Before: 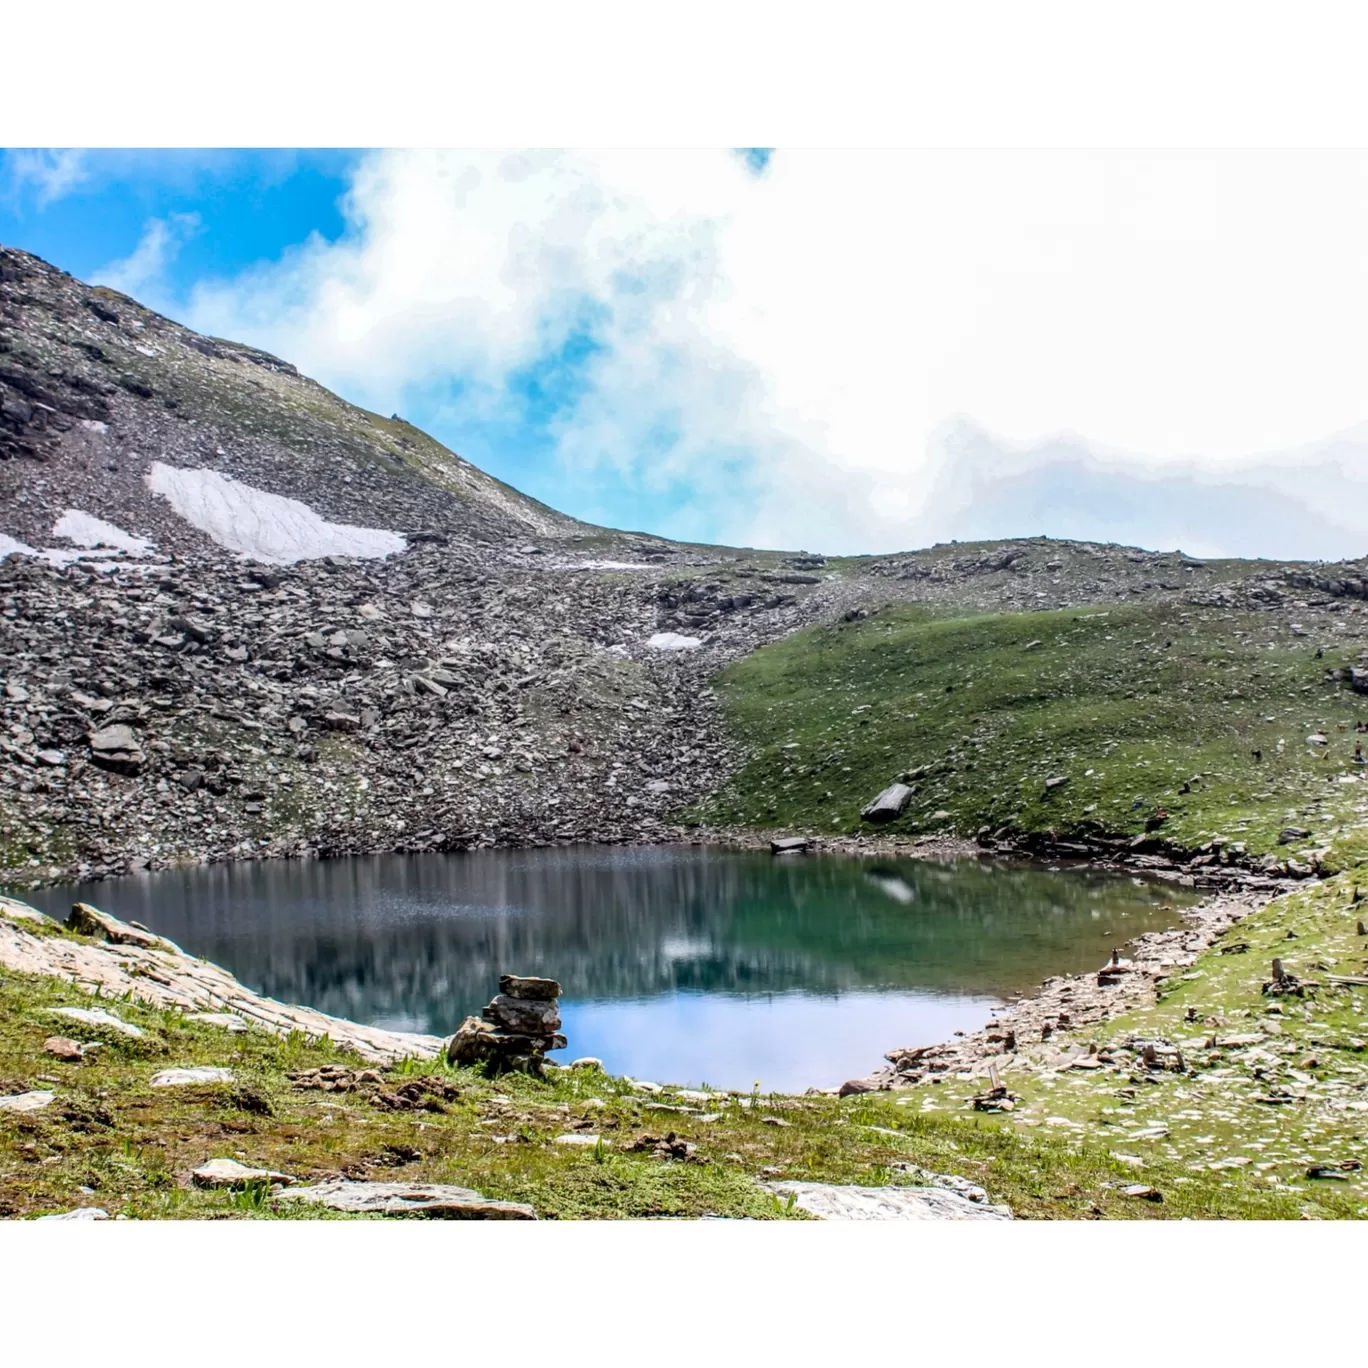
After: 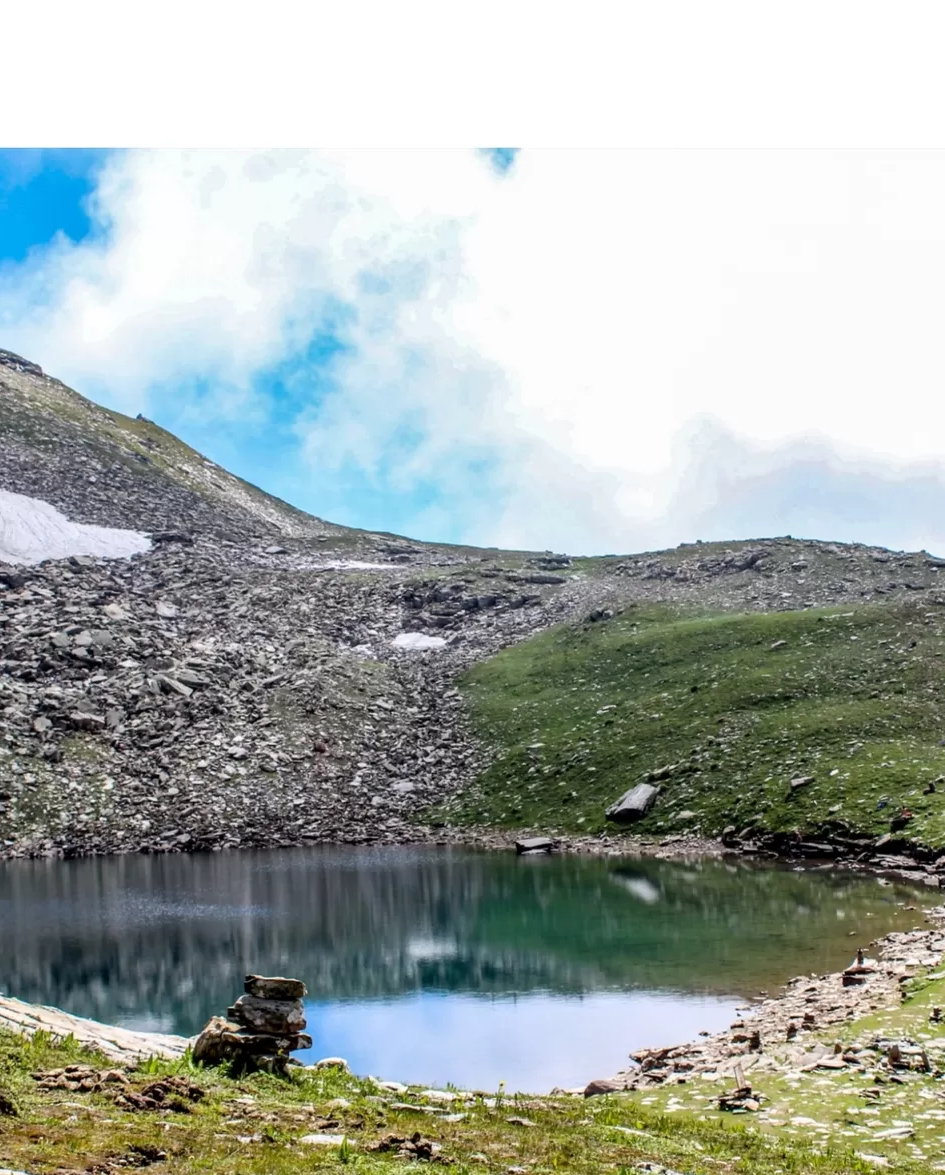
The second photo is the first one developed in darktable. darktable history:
crop: left 18.707%, right 12.199%, bottom 14.04%
